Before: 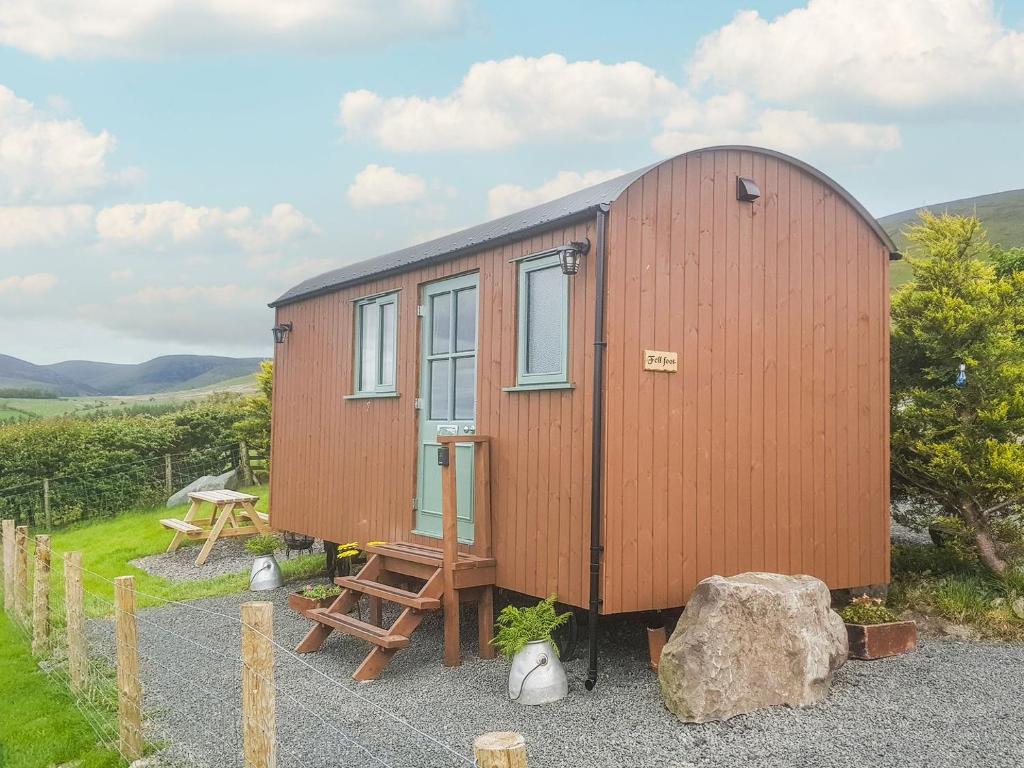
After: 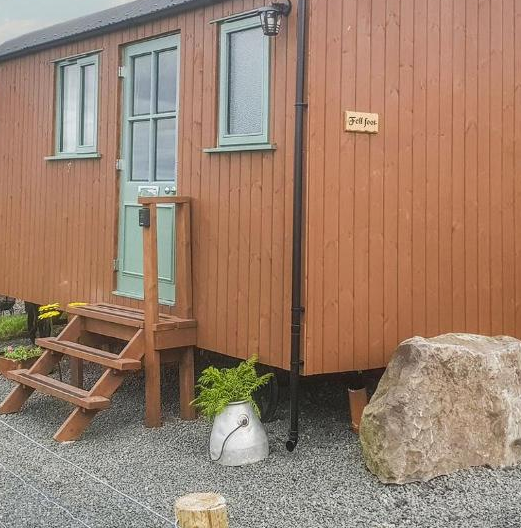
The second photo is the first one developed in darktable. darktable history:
crop and rotate: left 29.237%, top 31.152%, right 19.807%
shadows and highlights: radius 337.17, shadows 29.01, soften with gaussian
tone equalizer: on, module defaults
